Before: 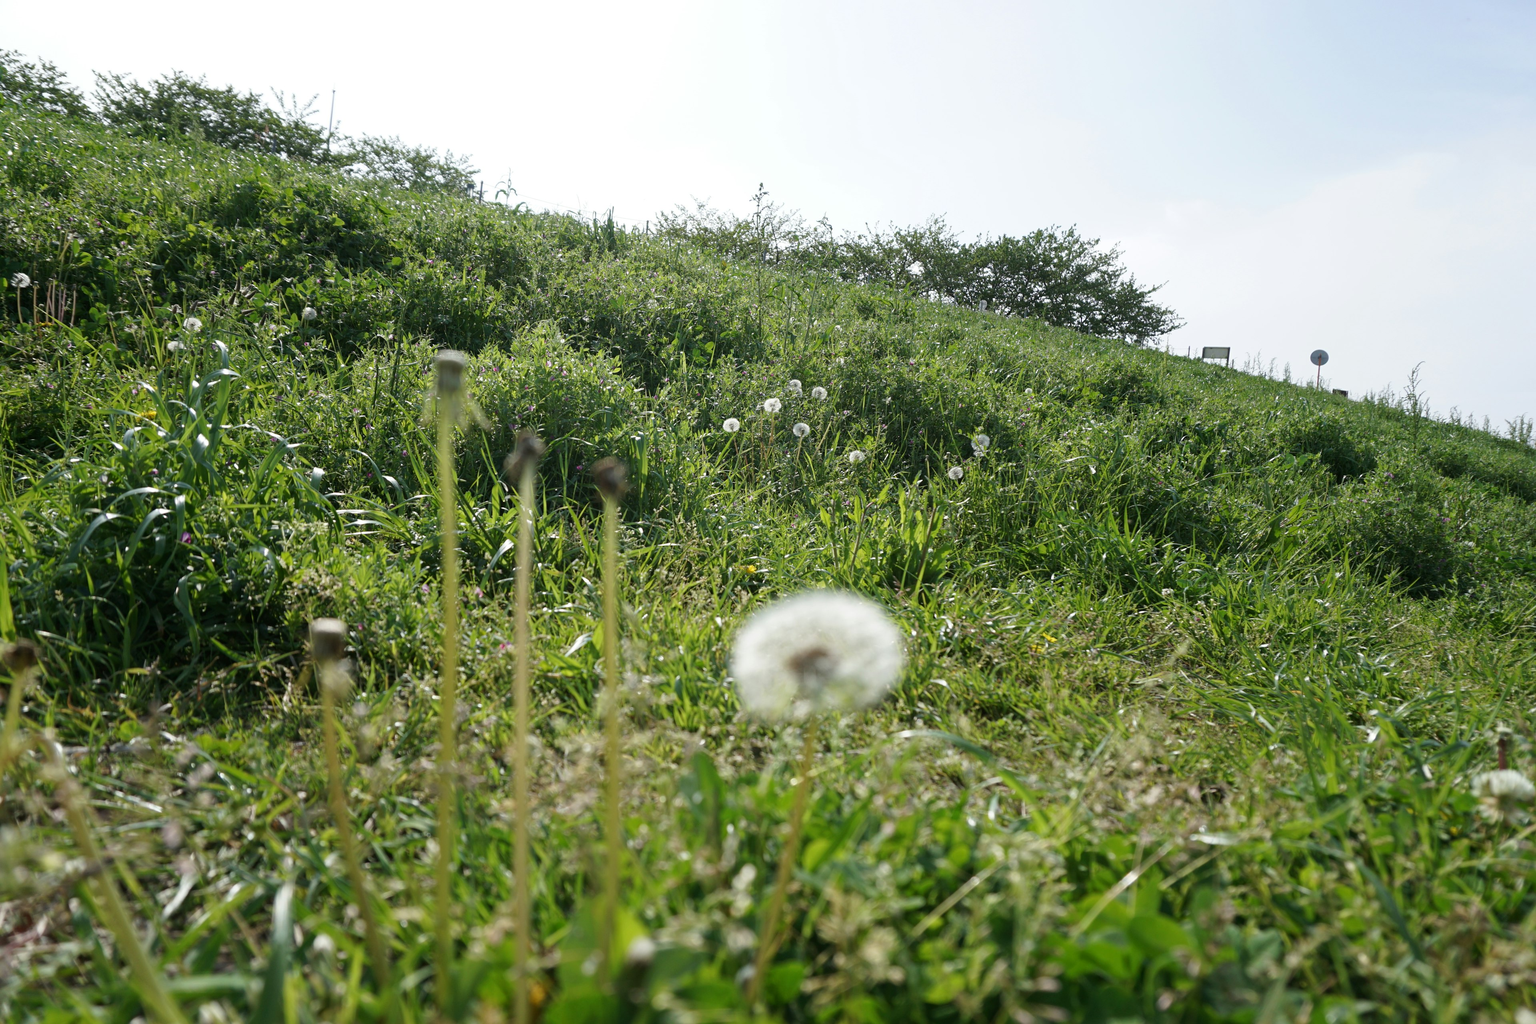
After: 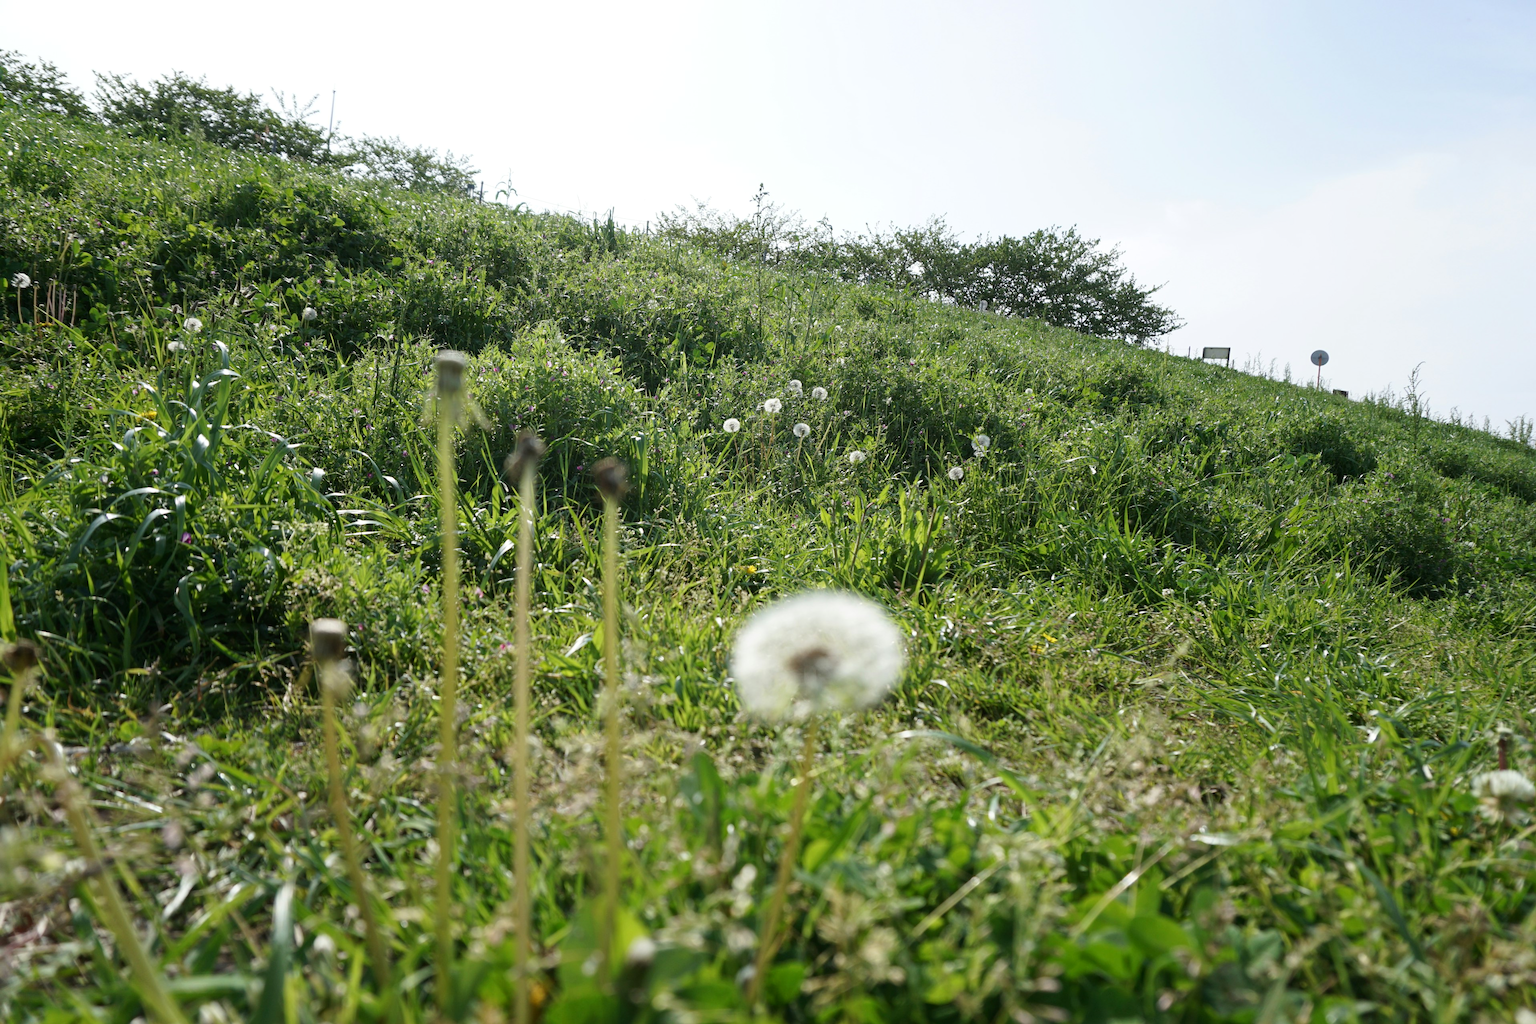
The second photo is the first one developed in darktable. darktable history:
contrast brightness saturation: contrast 0.1, brightness 0.02, saturation 0.02
exposure: exposure 0.014 EV, compensate highlight preservation false
tone equalizer: on, module defaults
